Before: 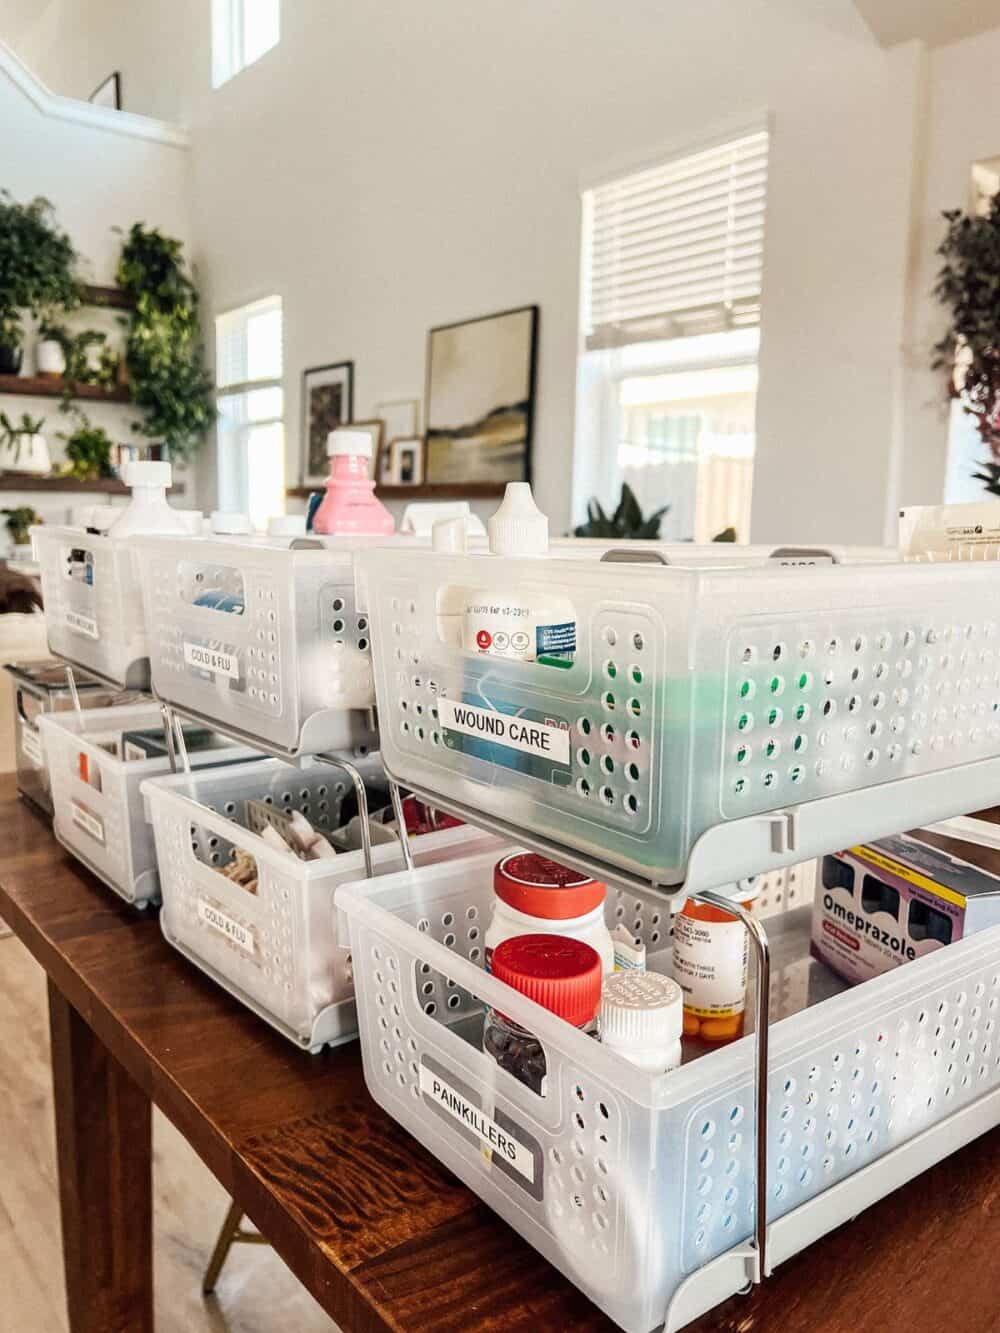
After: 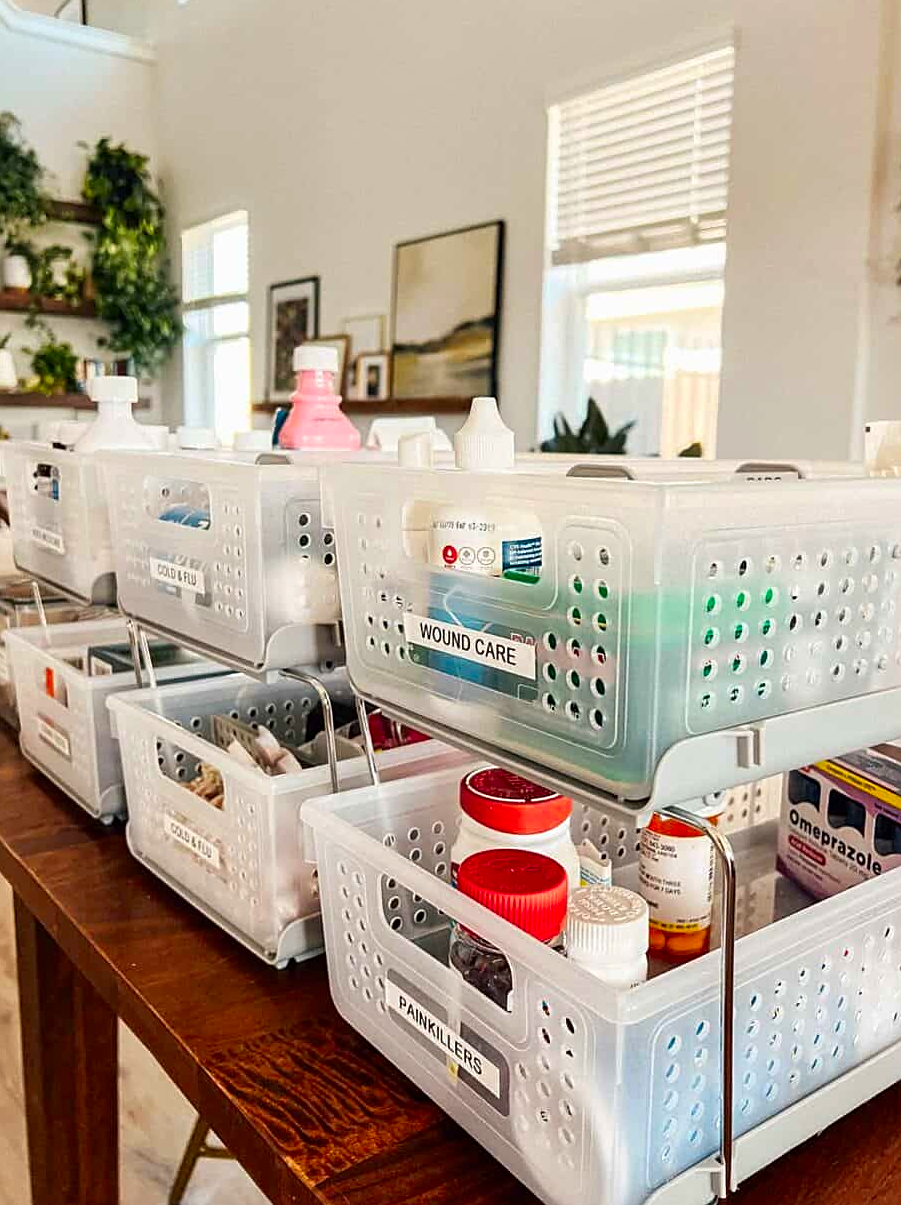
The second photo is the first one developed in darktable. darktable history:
crop: left 3.477%, top 6.399%, right 6.367%, bottom 3.177%
contrast brightness saturation: brightness -0.023, saturation 0.367
sharpen: on, module defaults
